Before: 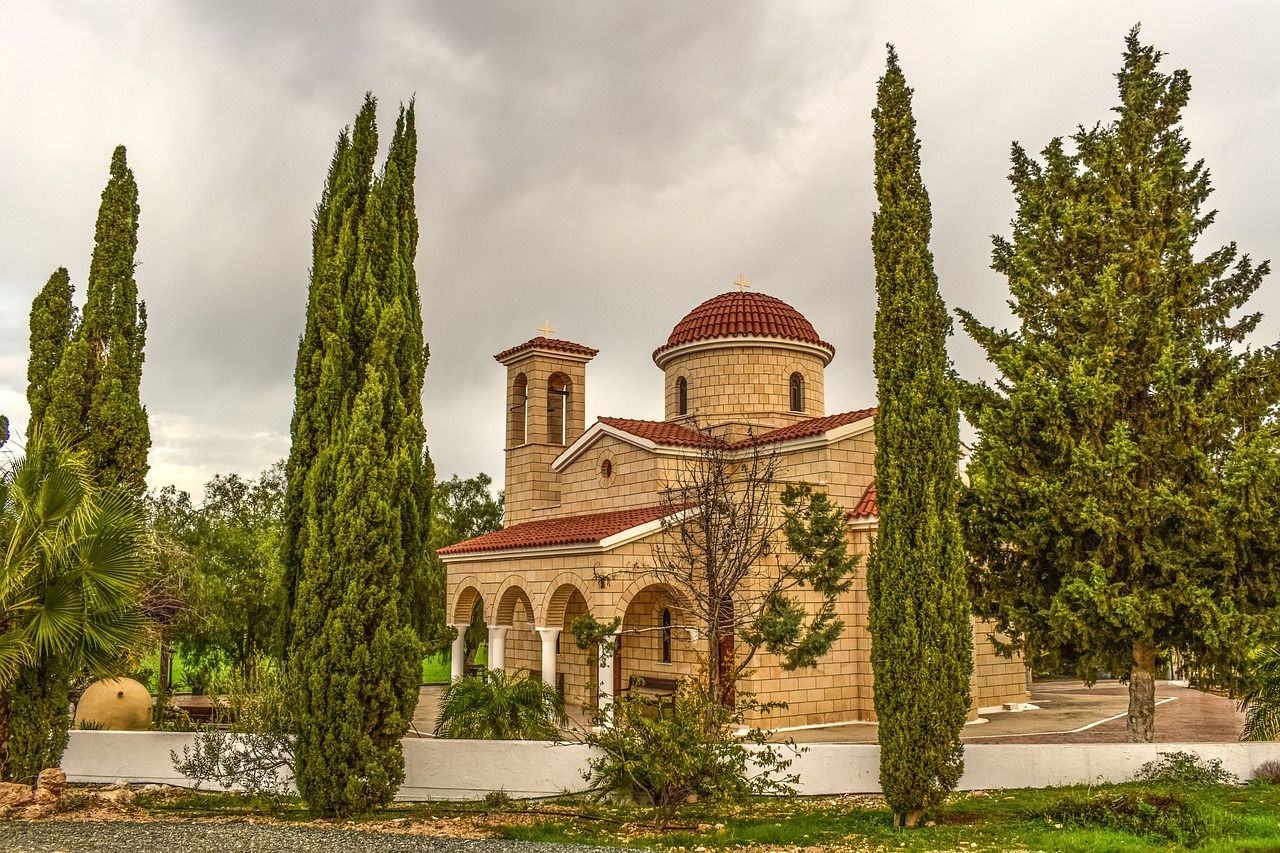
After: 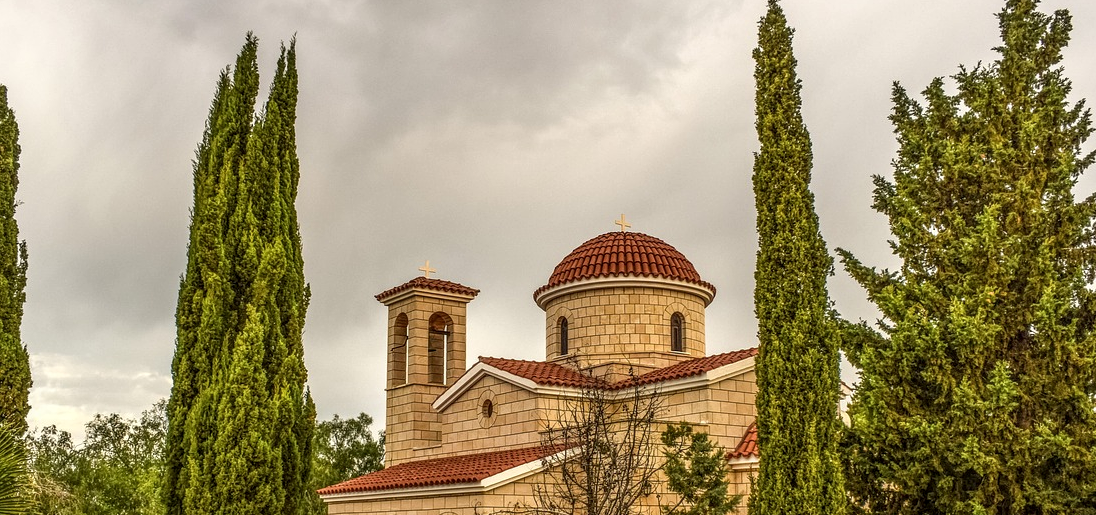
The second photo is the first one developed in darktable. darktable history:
crop and rotate: left 9.345%, top 7.22%, right 4.982%, bottom 32.331%
white balance: red 1, blue 1
local contrast: on, module defaults
